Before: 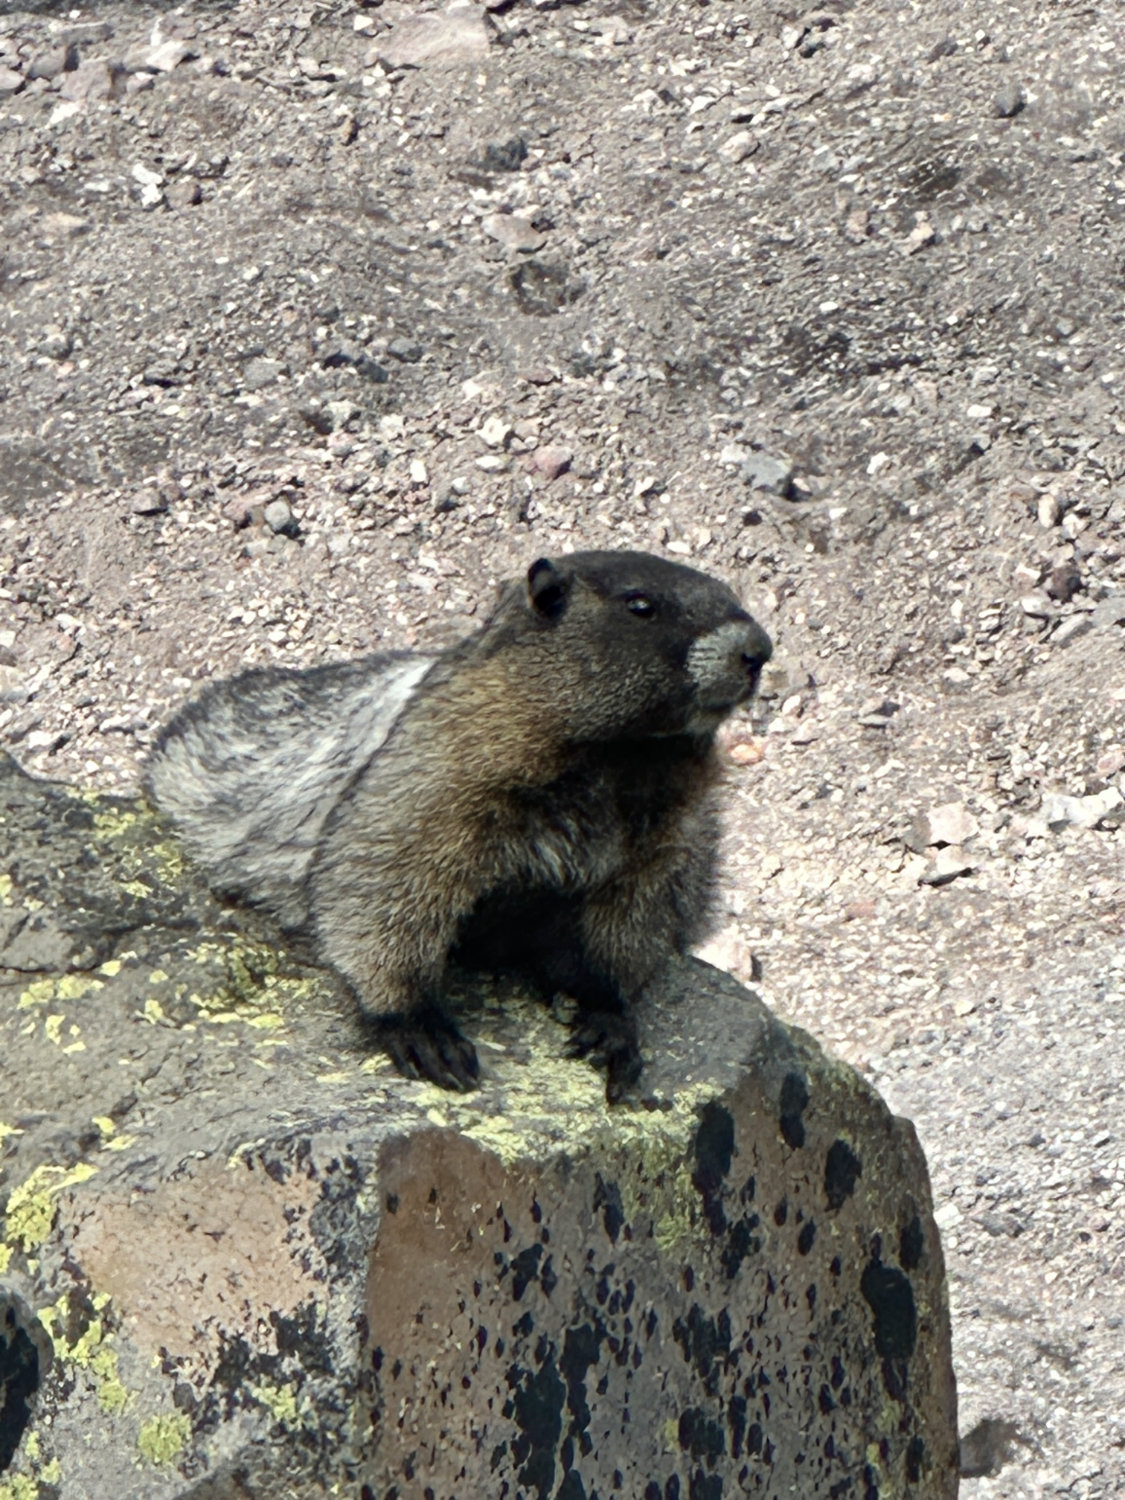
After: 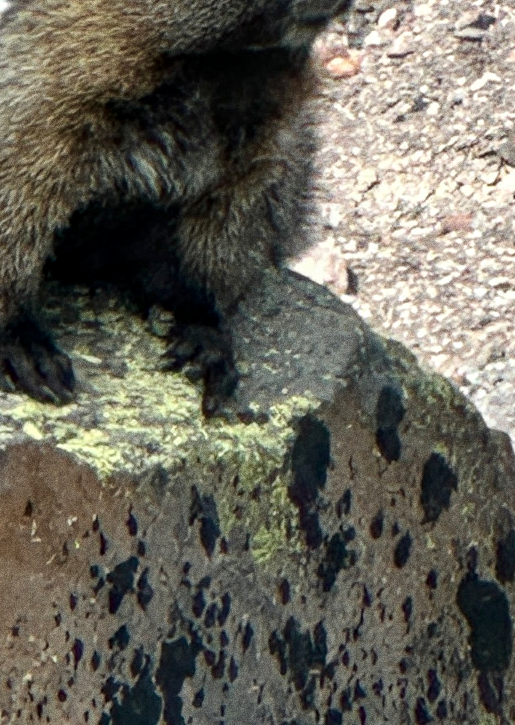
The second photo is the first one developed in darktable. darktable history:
grain: coarseness 0.09 ISO, strength 40%
crop: left 35.976%, top 45.819%, right 18.162%, bottom 5.807%
local contrast: on, module defaults
